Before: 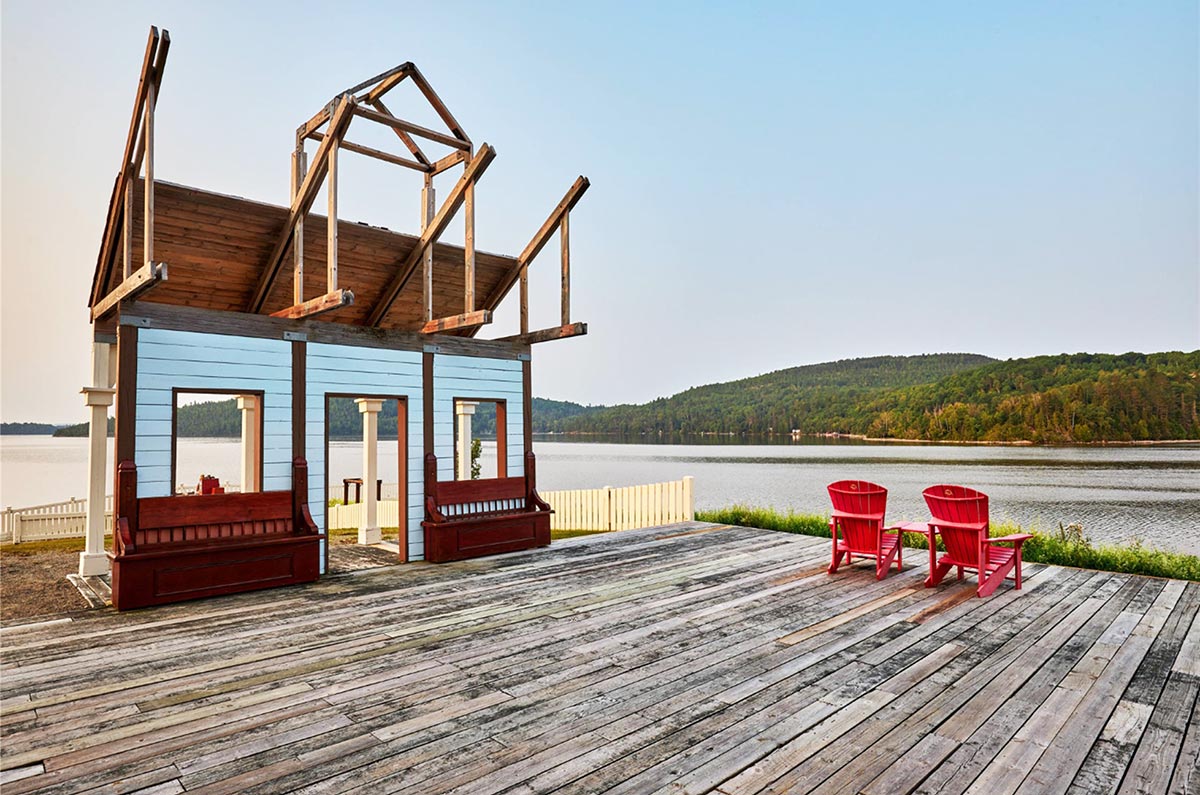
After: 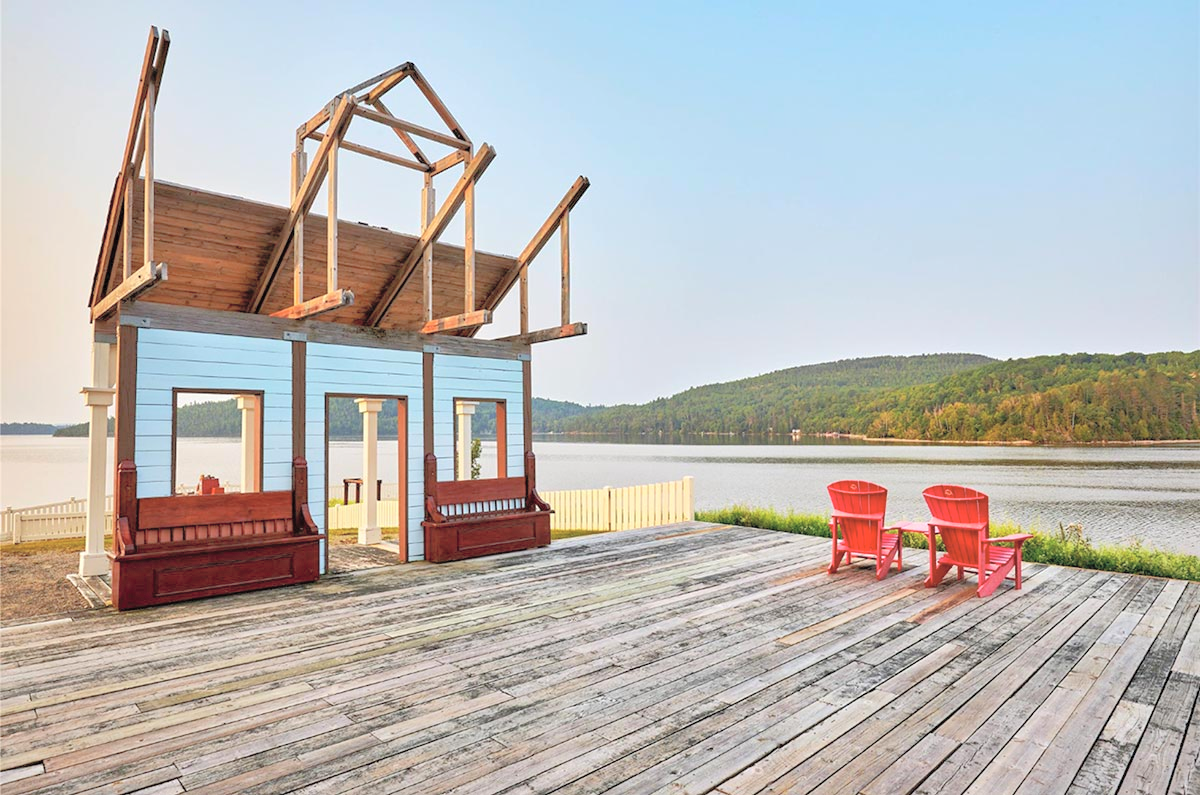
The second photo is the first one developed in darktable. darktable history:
global tonemap: drago (0.7, 100)
rotate and perspective: automatic cropping original format, crop left 0, crop top 0
shadows and highlights: on, module defaults
